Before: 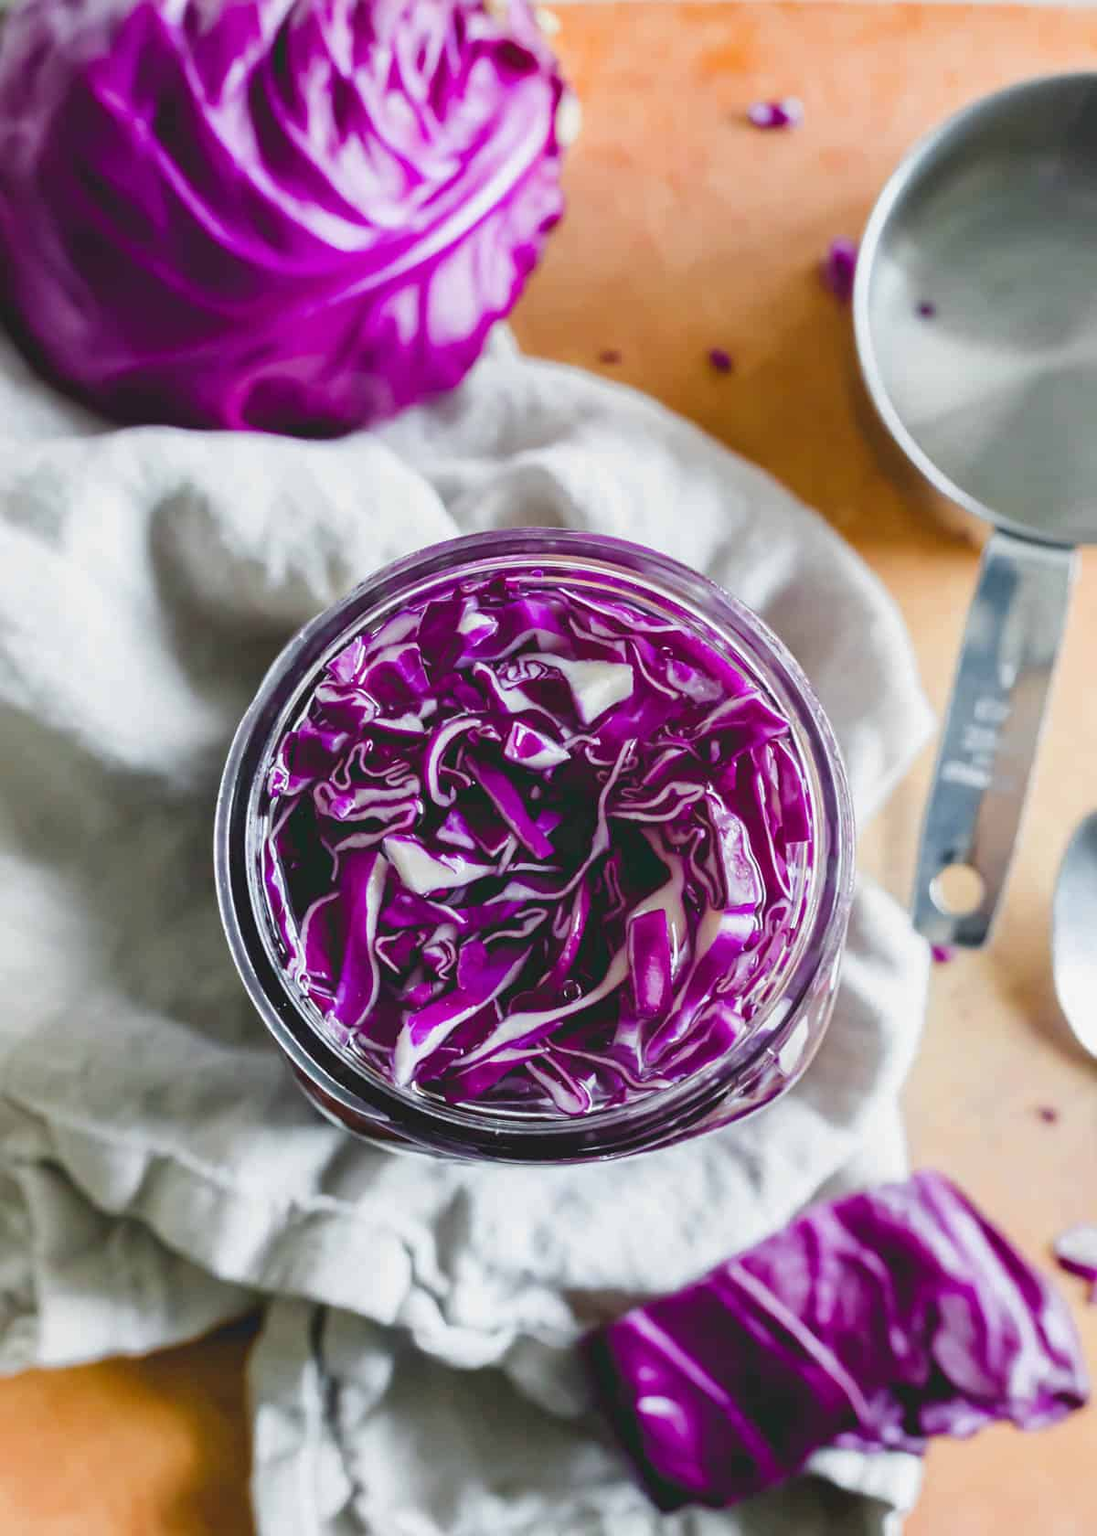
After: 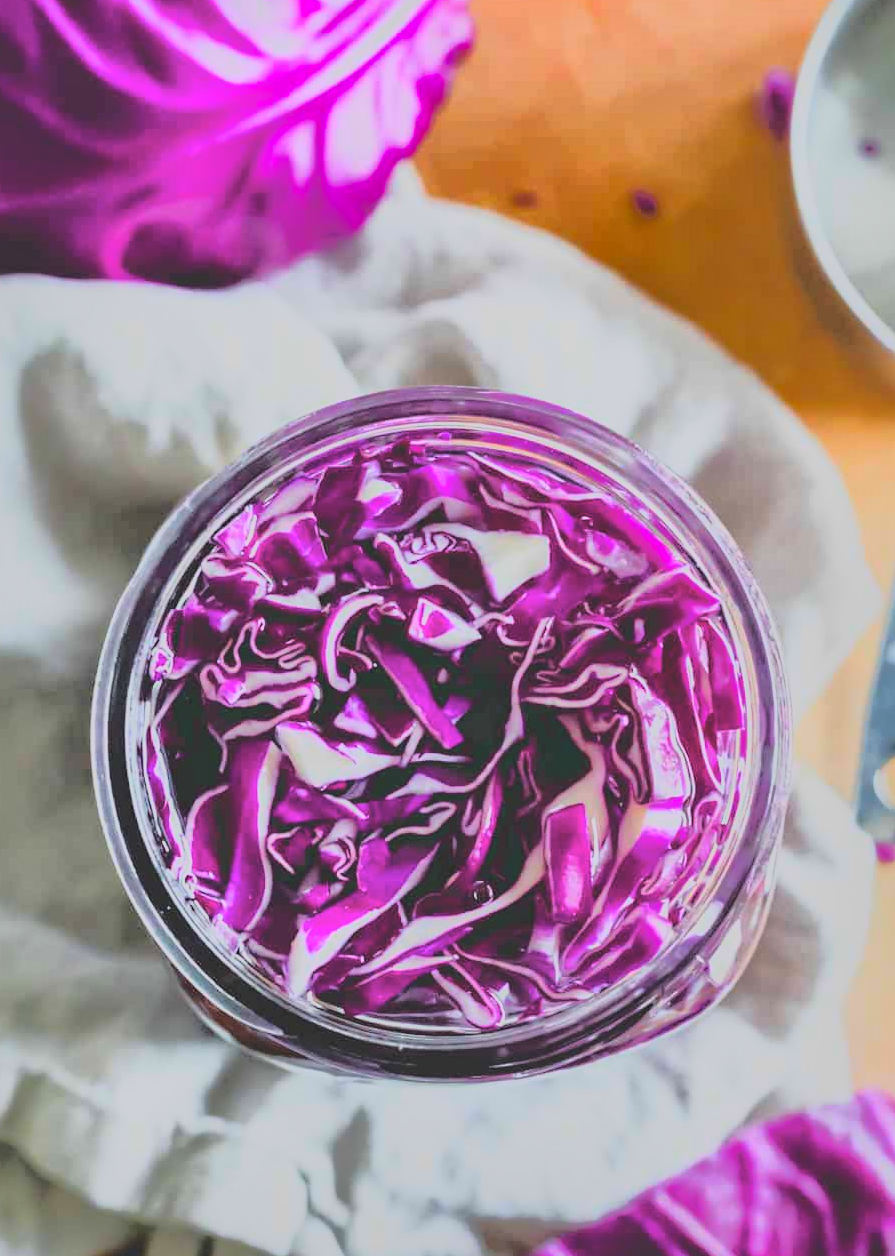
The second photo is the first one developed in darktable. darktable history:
crop and rotate: left 11.982%, top 11.39%, right 13.359%, bottom 13.842%
shadows and highlights: shadows 25.47, highlights -69.7
sharpen: radius 5.288, amount 0.315, threshold 26.091
local contrast: highlights 101%, shadows 102%, detail 119%, midtone range 0.2
exposure: compensate exposure bias true, compensate highlight preservation false
contrast brightness saturation: contrast -0.165, brightness 0.044, saturation -0.118
base curve: curves: ch0 [(0, 0) (0.026, 0.03) (0.109, 0.232) (0.351, 0.748) (0.669, 0.968) (1, 1)]
